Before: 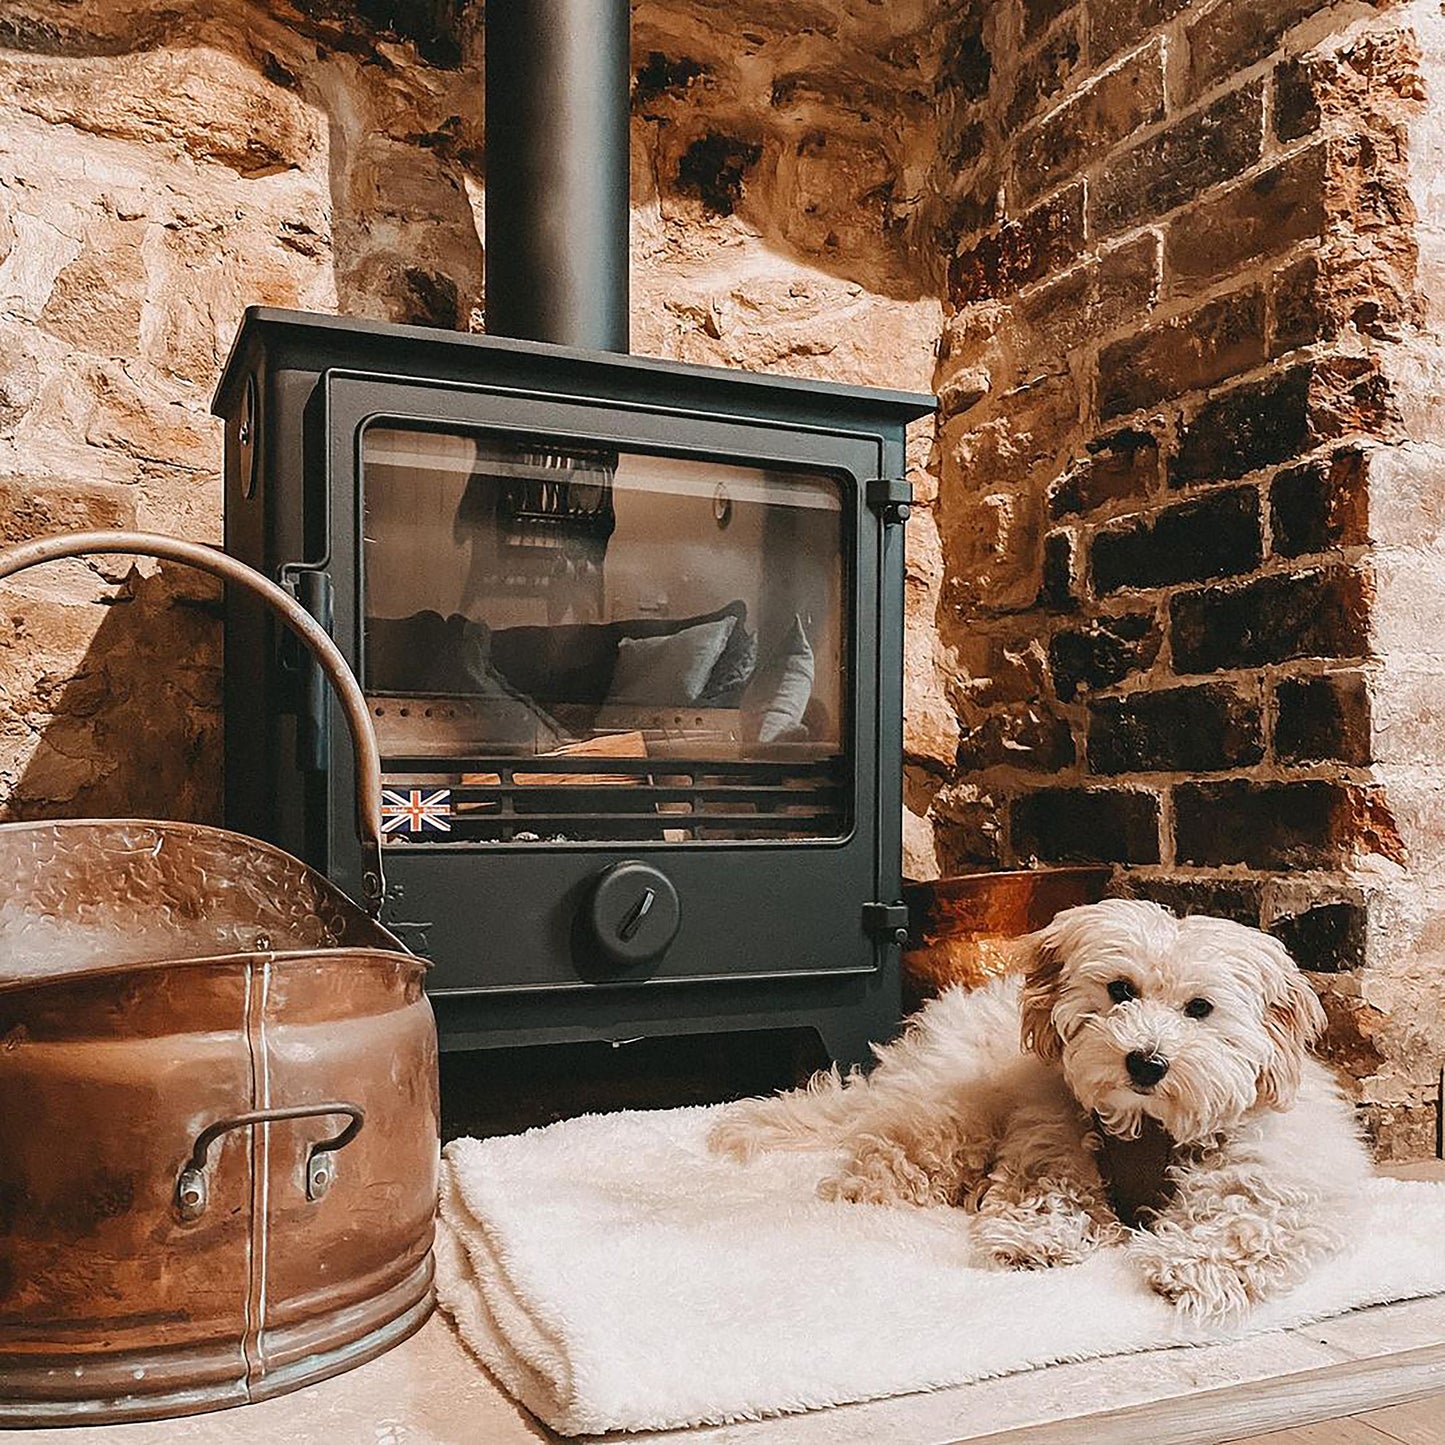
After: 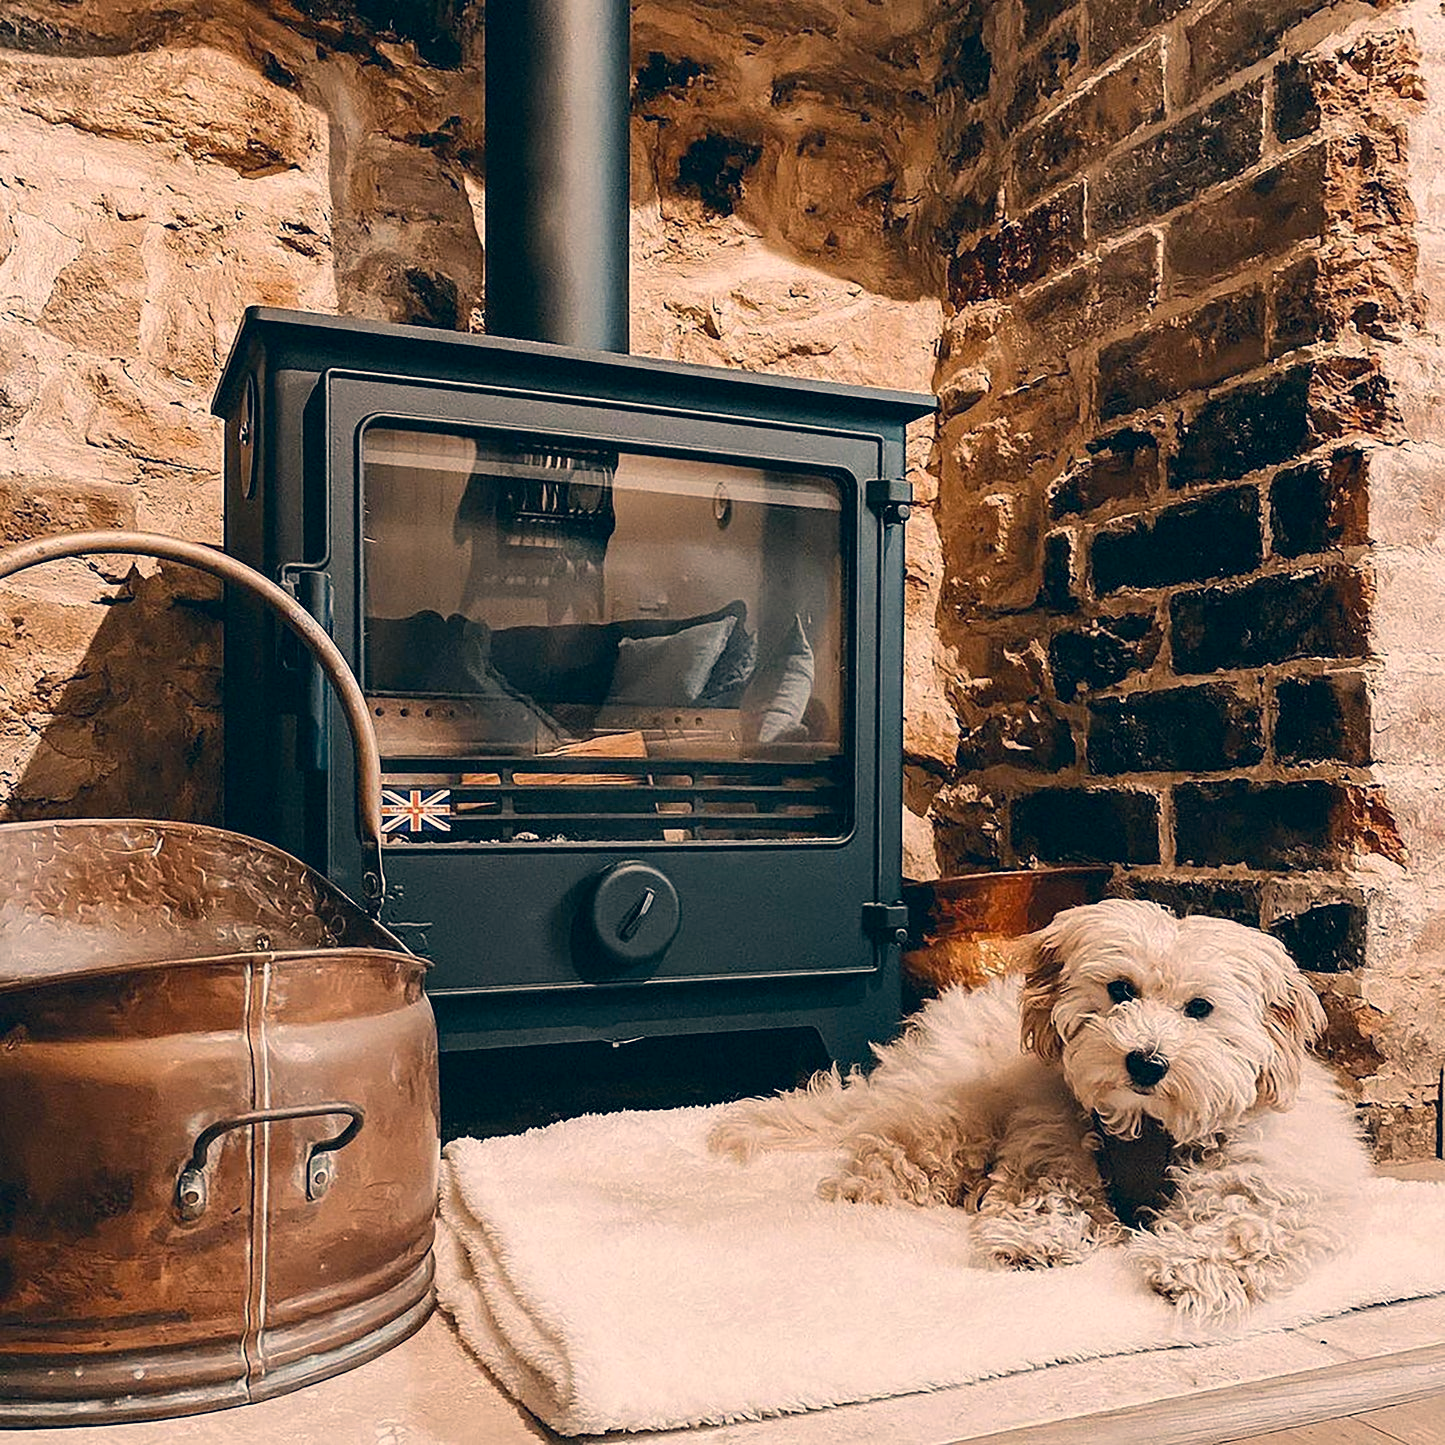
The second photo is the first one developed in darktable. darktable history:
exposure: black level correction 0.004, exposure 0.016 EV, compensate exposure bias true, compensate highlight preservation false
contrast brightness saturation: contrast 0.051
color correction: highlights a* 10.37, highlights b* 14.25, shadows a* -9.91, shadows b* -15.12
